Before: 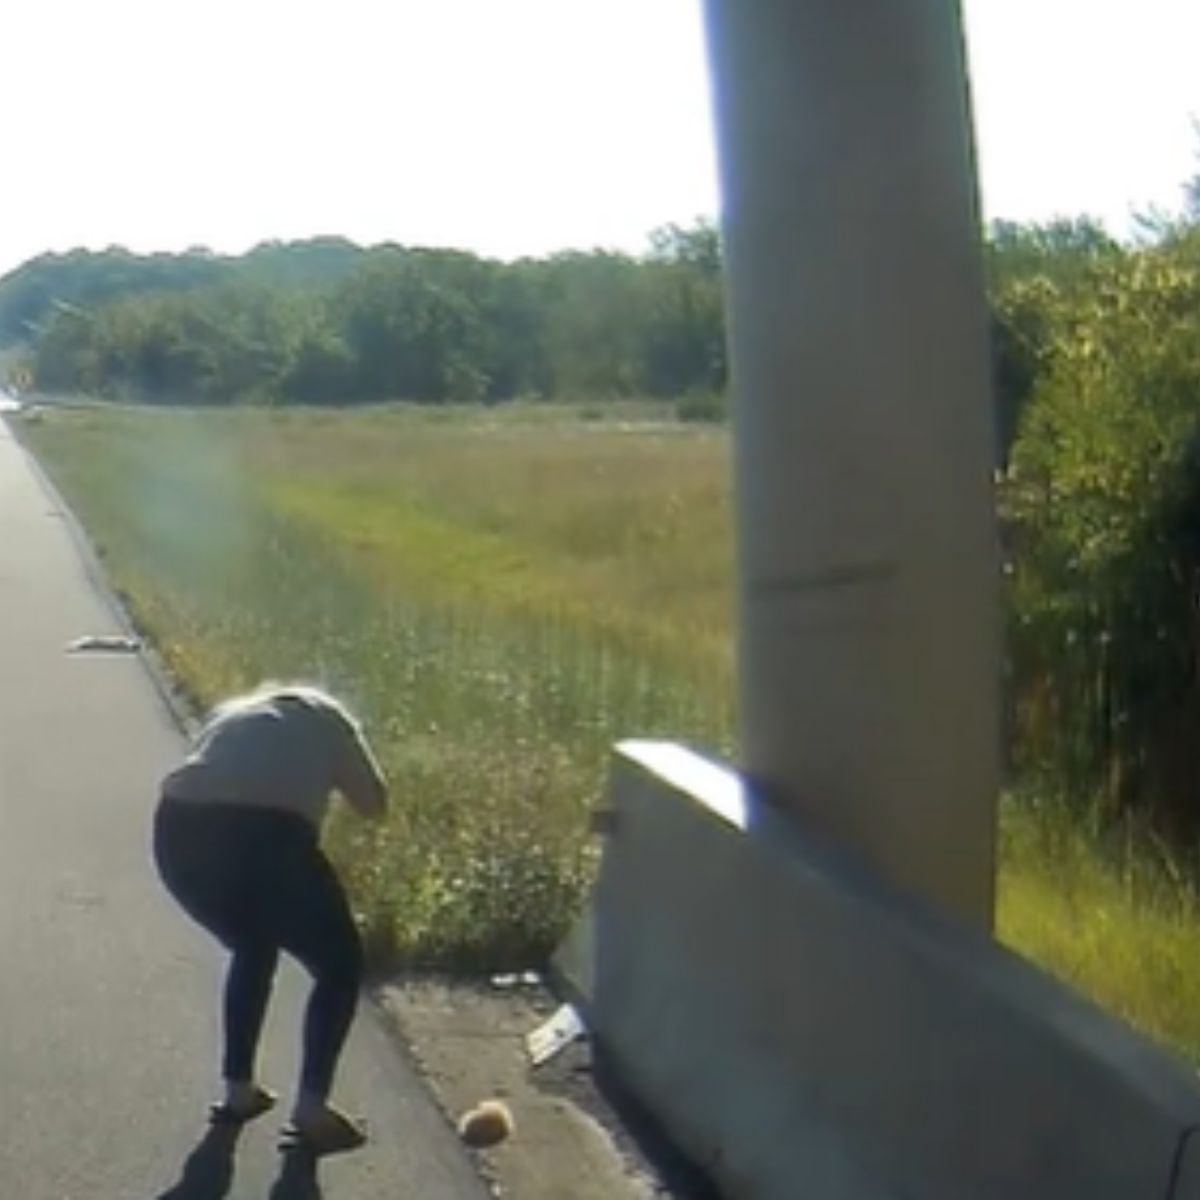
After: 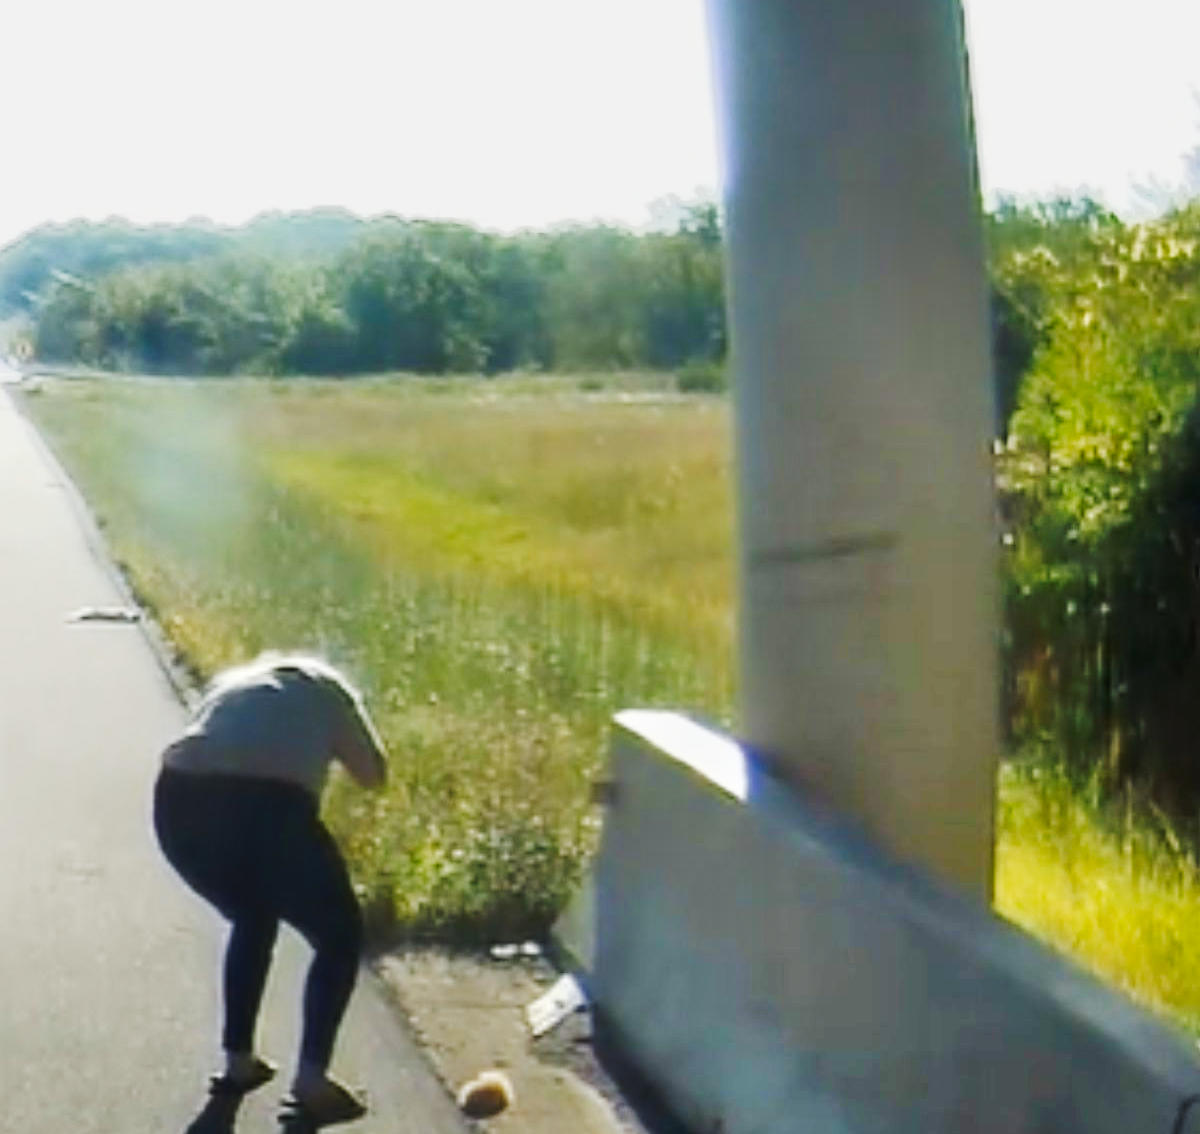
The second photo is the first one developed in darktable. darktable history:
crop and rotate: top 2.479%, bottom 3.018%
tone equalizer: -7 EV -0.63 EV, -6 EV 1 EV, -5 EV -0.45 EV, -4 EV 0.43 EV, -3 EV 0.41 EV, -2 EV 0.15 EV, -1 EV -0.15 EV, +0 EV -0.39 EV, smoothing diameter 25%, edges refinement/feathering 10, preserve details guided filter
tone curve: curves: ch0 [(0, 0) (0.003, 0.005) (0.011, 0.011) (0.025, 0.02) (0.044, 0.03) (0.069, 0.041) (0.1, 0.062) (0.136, 0.089) (0.177, 0.135) (0.224, 0.189) (0.277, 0.259) (0.335, 0.373) (0.399, 0.499) (0.468, 0.622) (0.543, 0.724) (0.623, 0.807) (0.709, 0.868) (0.801, 0.916) (0.898, 0.964) (1, 1)], preserve colors none
